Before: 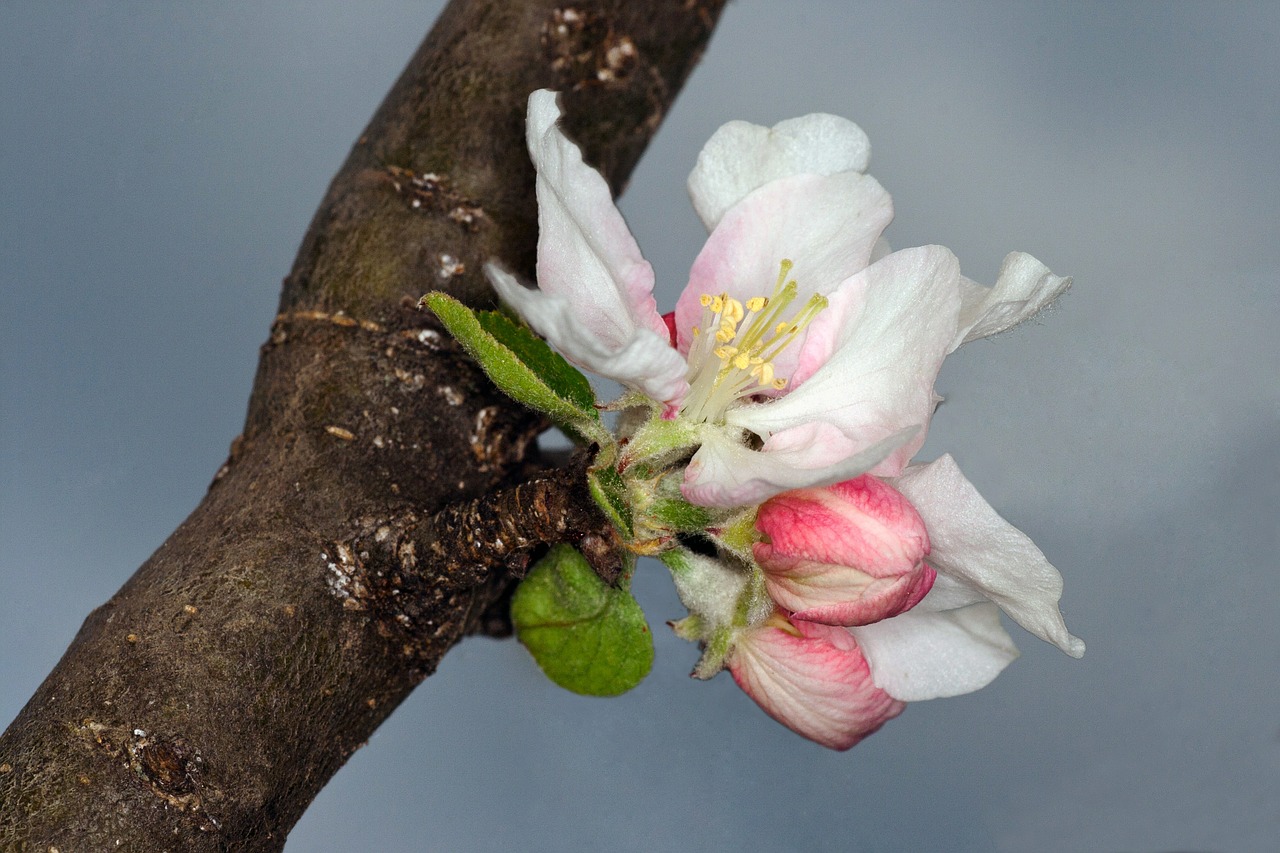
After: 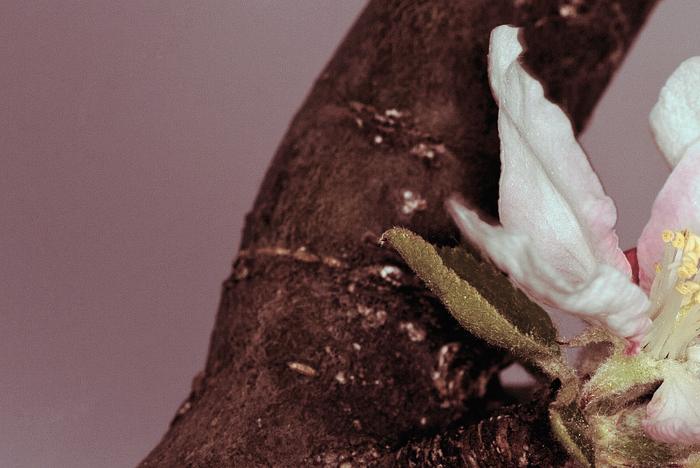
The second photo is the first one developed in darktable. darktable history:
color balance: lift [1, 0.994, 1.002, 1.006], gamma [0.957, 1.081, 1.016, 0.919], gain [0.97, 0.972, 1.01, 1.028], input saturation 91.06%, output saturation 79.8%
split-toning: highlights › hue 180°
crop and rotate: left 3.047%, top 7.509%, right 42.236%, bottom 37.598%
